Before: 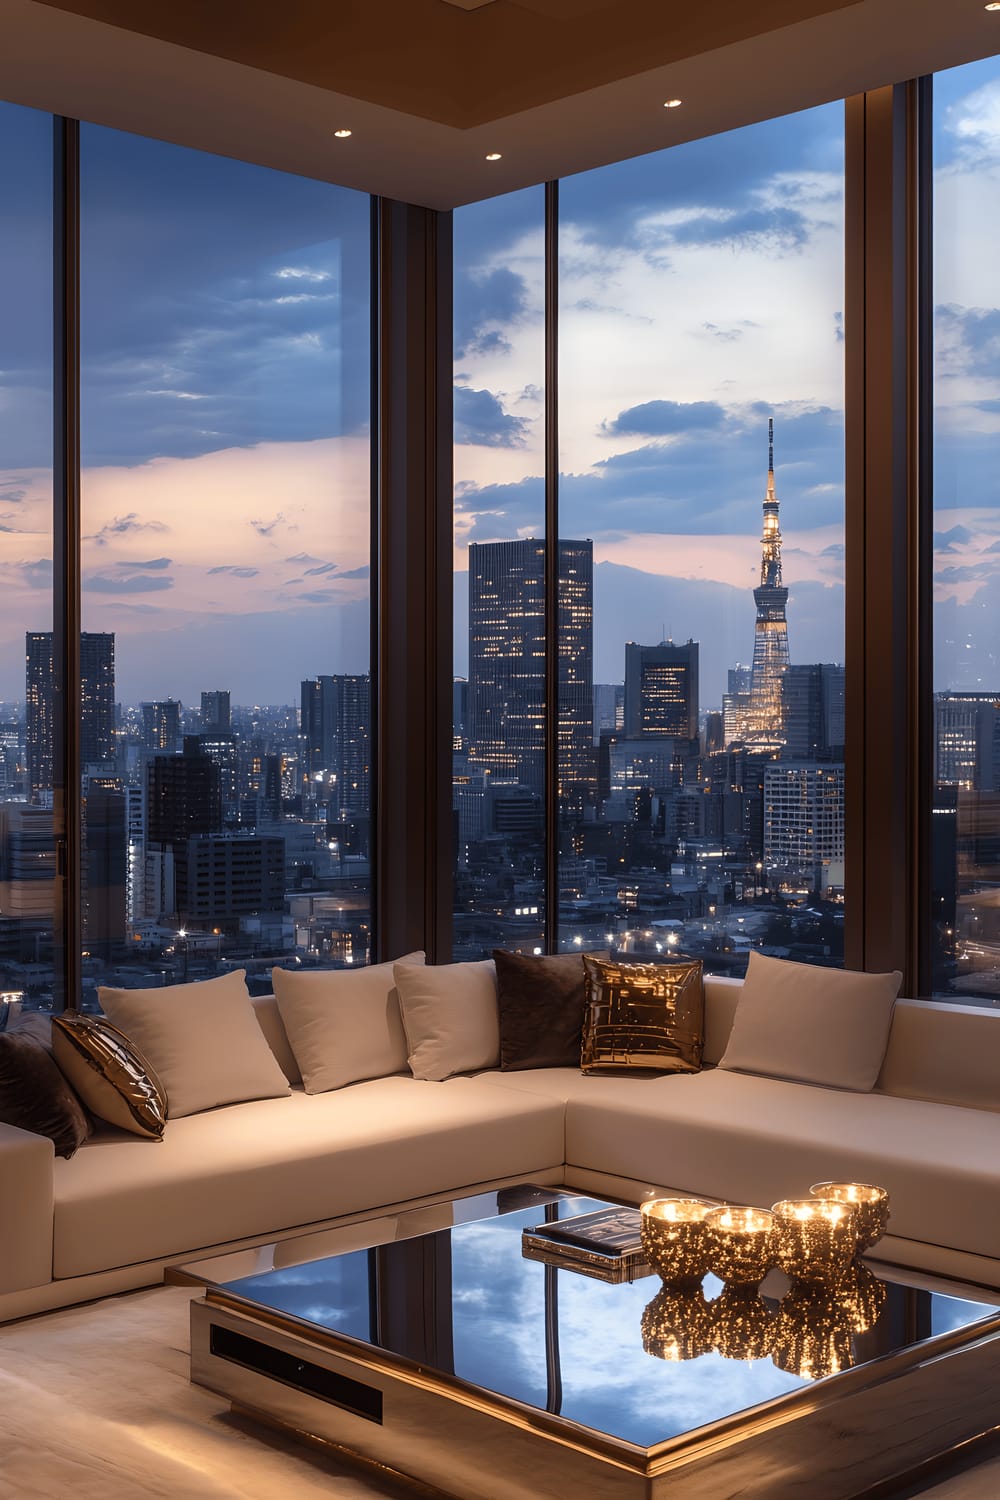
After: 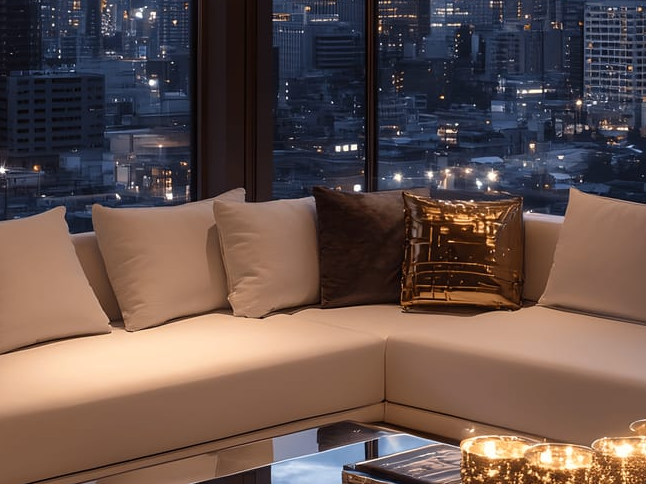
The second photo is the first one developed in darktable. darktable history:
crop: left 18.074%, top 50.885%, right 17.273%, bottom 16.84%
